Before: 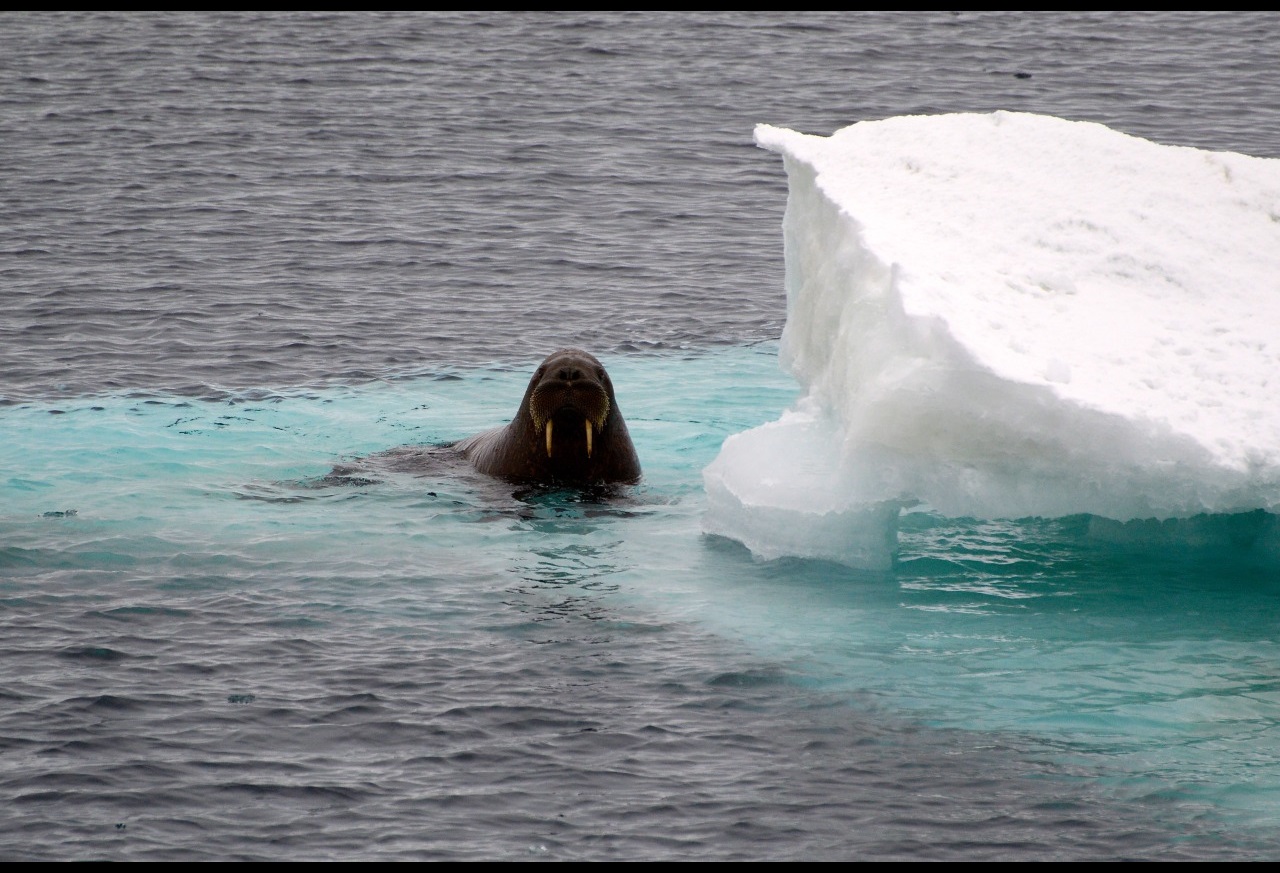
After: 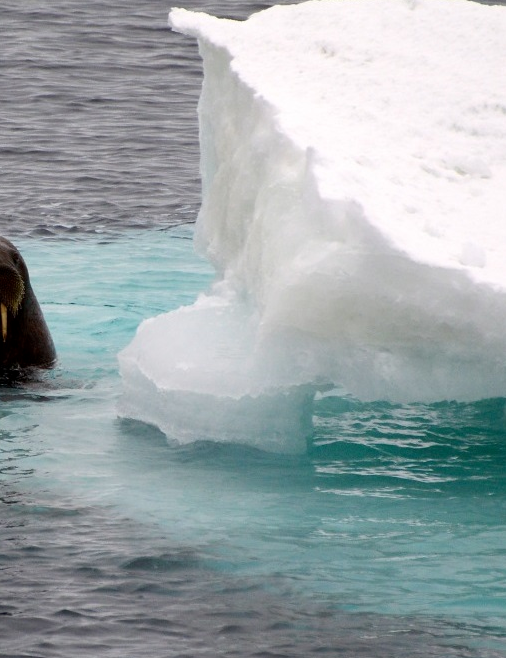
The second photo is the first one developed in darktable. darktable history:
crop: left 45.721%, top 13.393%, right 14.118%, bottom 10.01%
exposure: black level correction 0.001, compensate highlight preservation false
